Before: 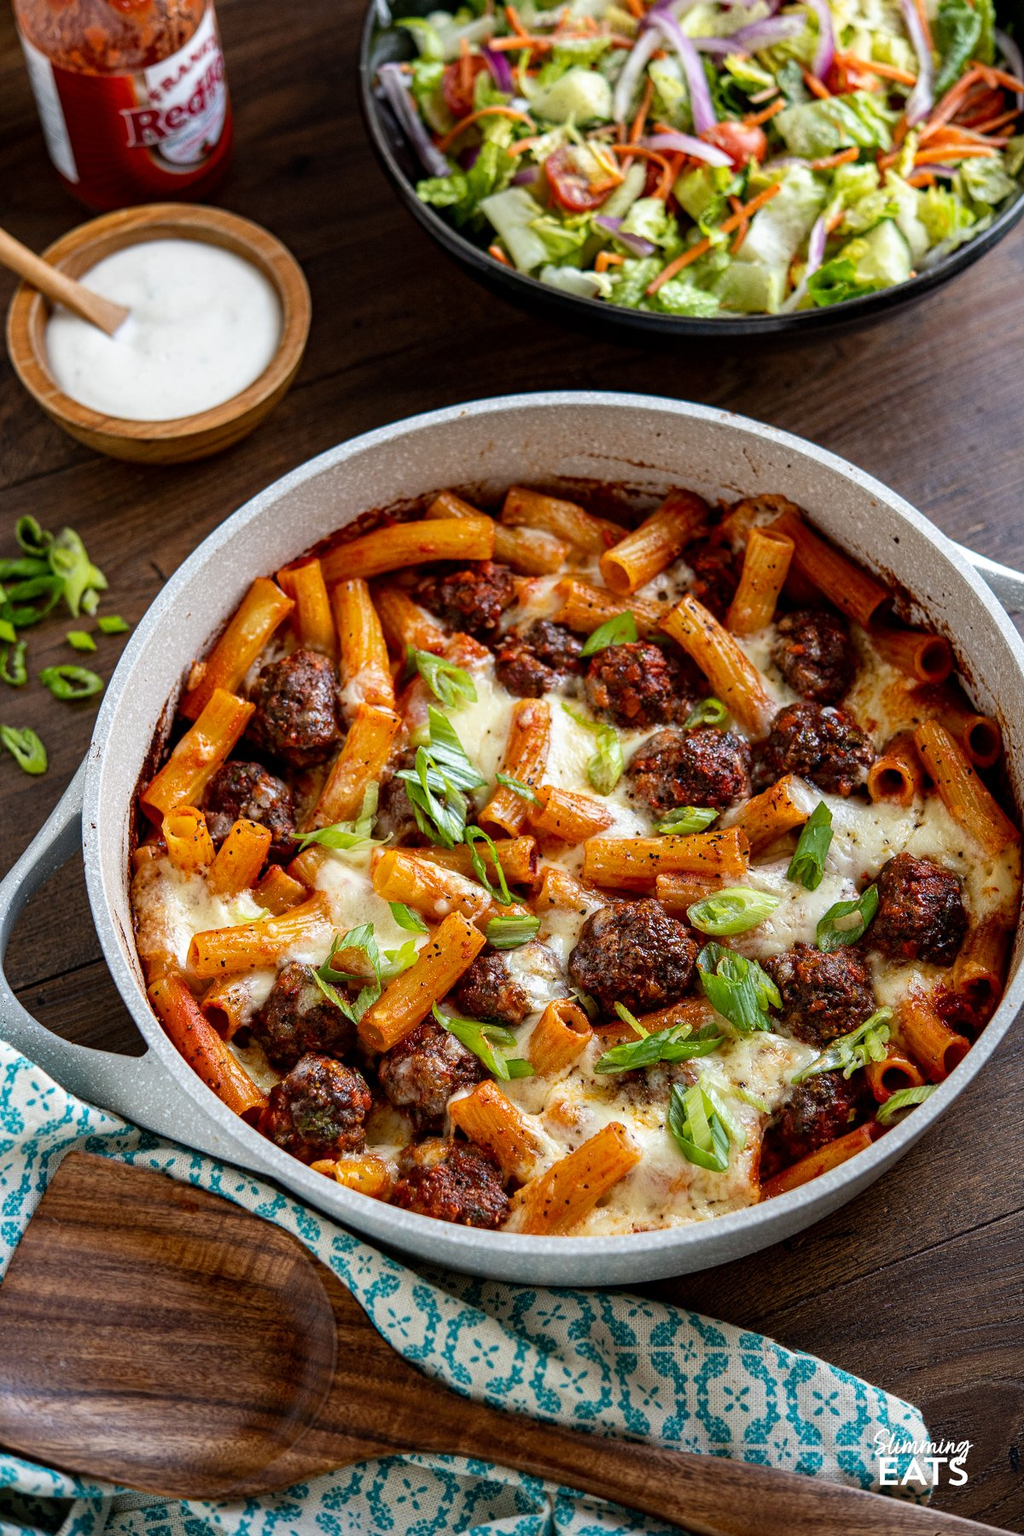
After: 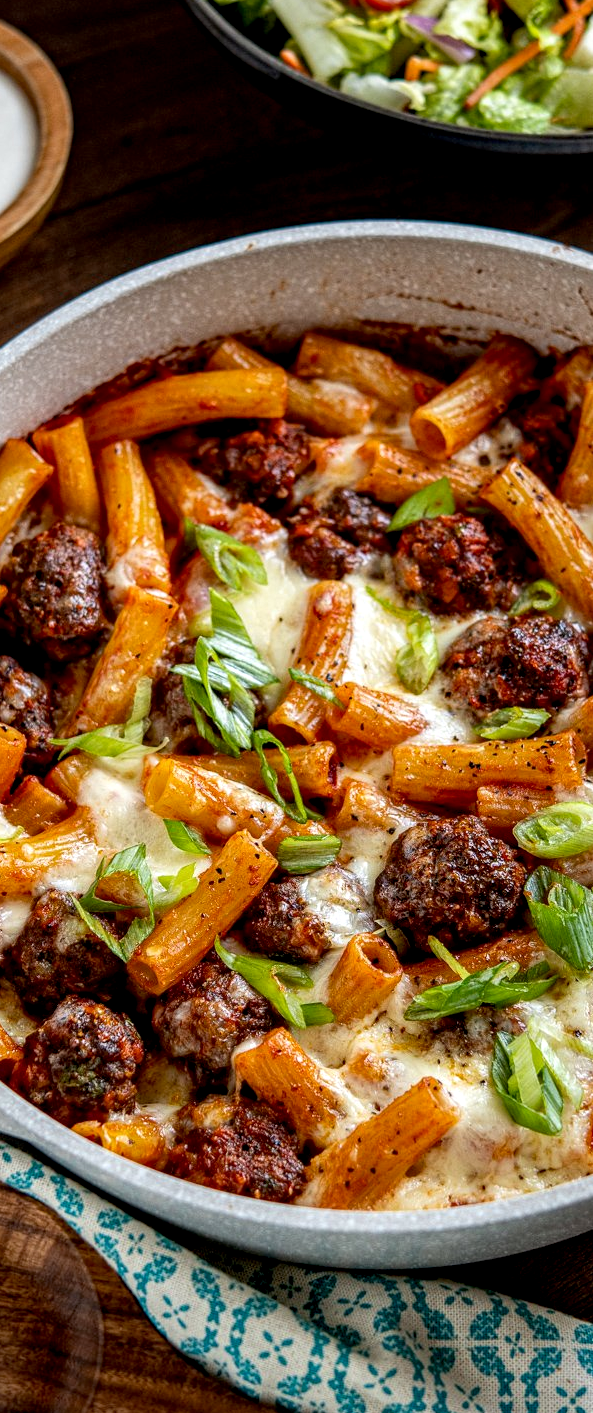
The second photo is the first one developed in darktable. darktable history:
exposure: black level correction 0.005, exposure 0.014 EV, compensate highlight preservation false
local contrast: detail 130%
crop and rotate: angle 0.02°, left 24.353%, top 13.219%, right 26.156%, bottom 8.224%
